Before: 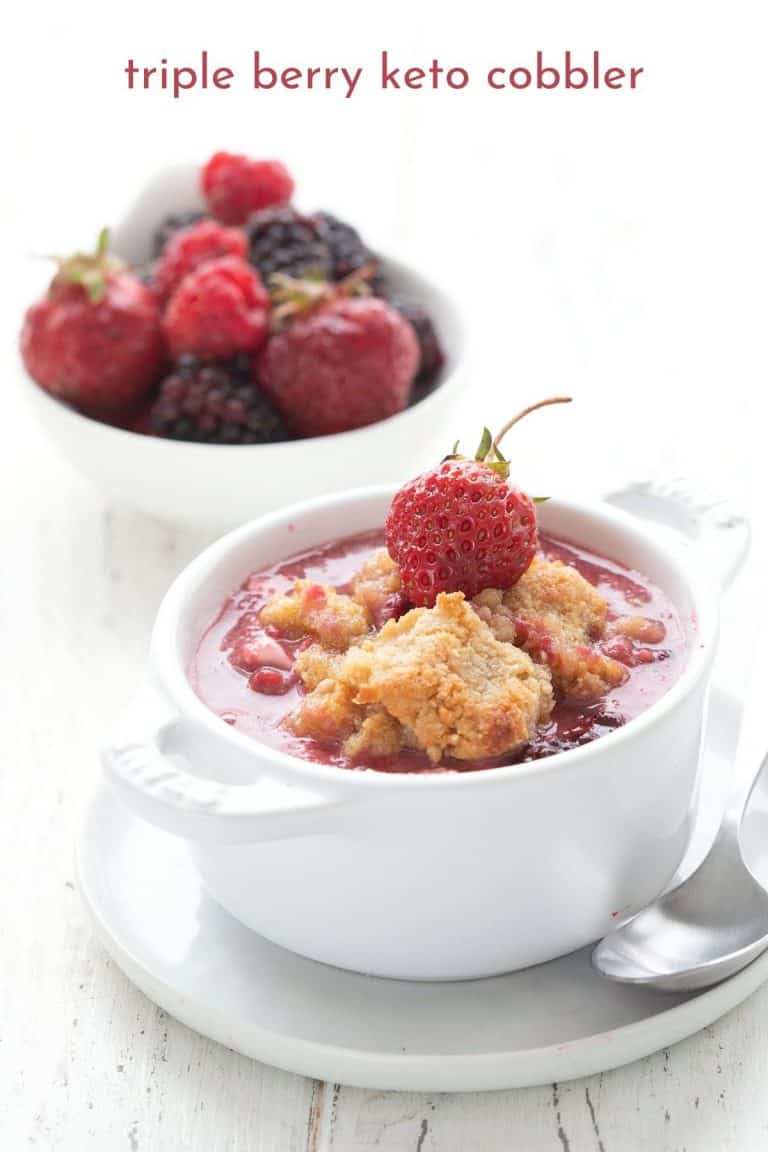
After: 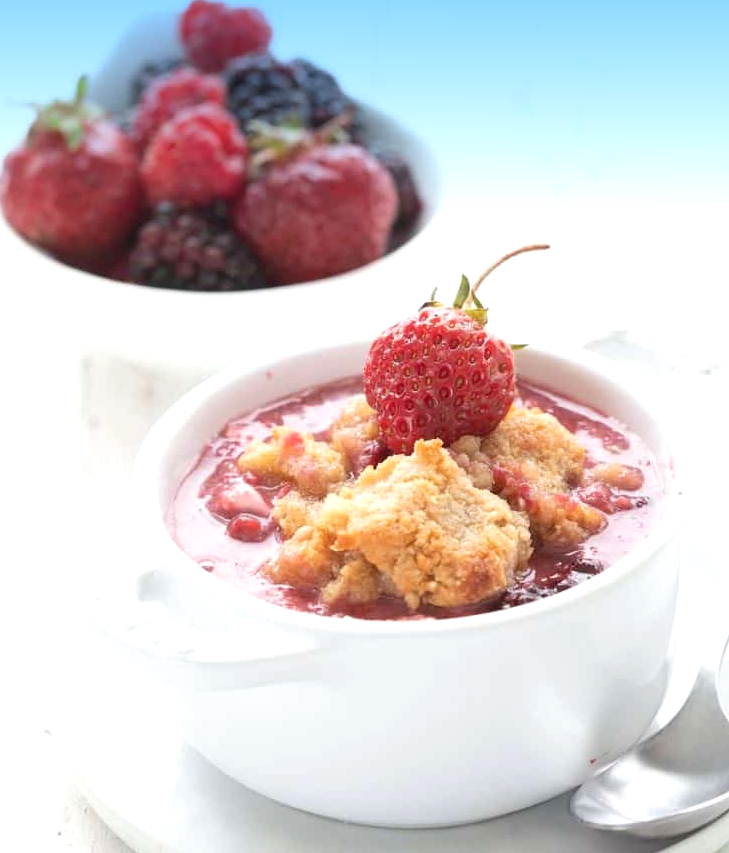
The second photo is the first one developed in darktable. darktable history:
graduated density: density 2.02 EV, hardness 44%, rotation 0.374°, offset 8.21, hue 208.8°, saturation 97%
crop and rotate: left 2.991%, top 13.302%, right 1.981%, bottom 12.636%
exposure: exposure 0.3 EV, compensate highlight preservation false
